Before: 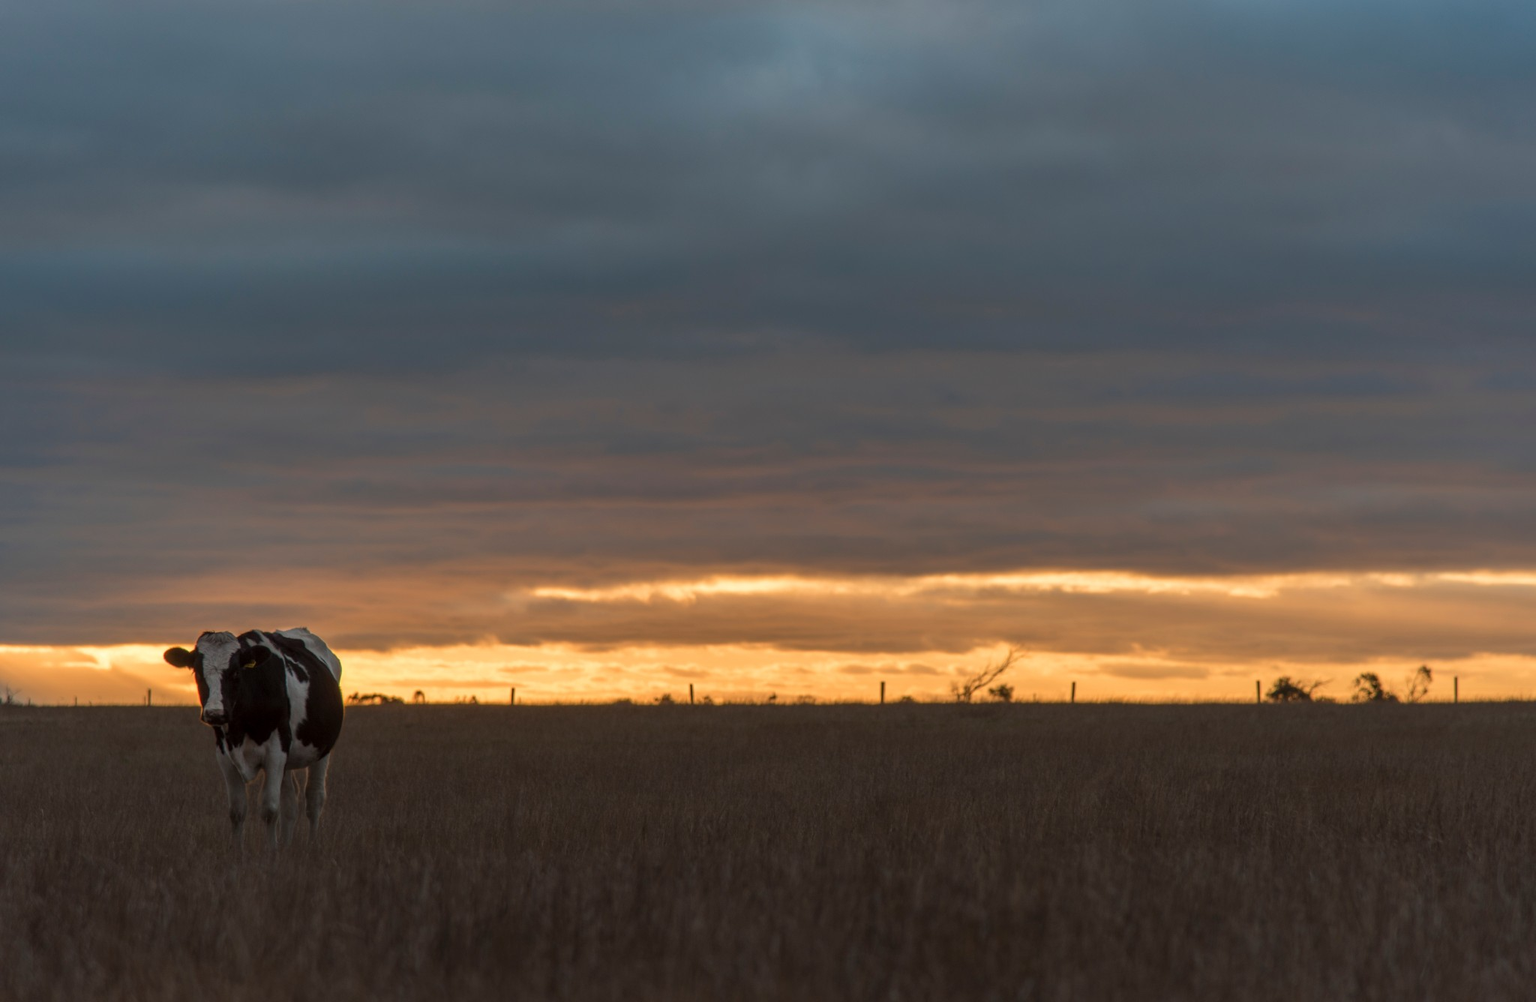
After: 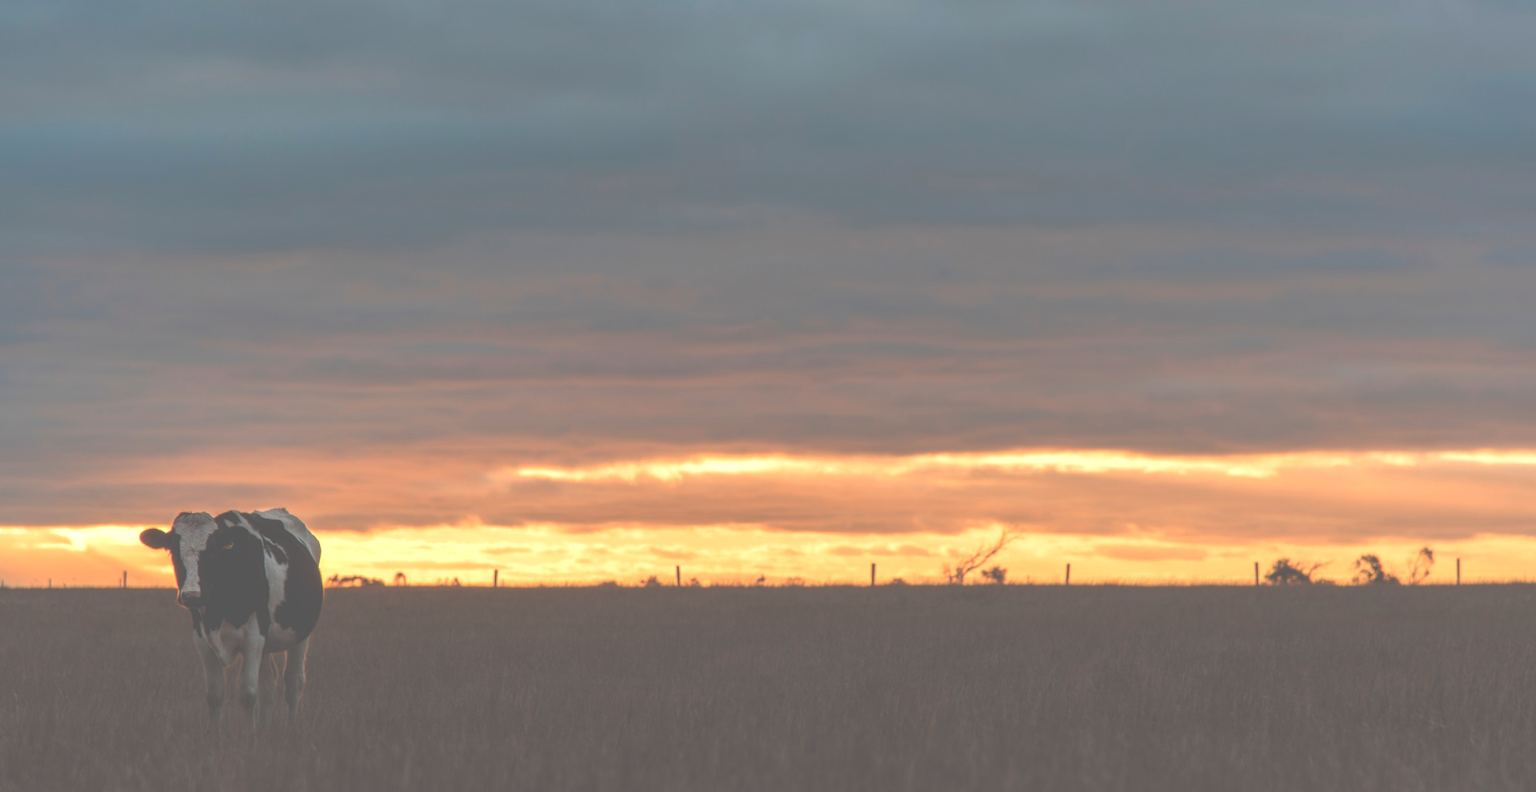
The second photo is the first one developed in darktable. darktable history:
crop and rotate: left 1.797%, top 12.954%, right 0.204%, bottom 9.528%
exposure: black level correction -0.072, exposure 0.501 EV, compensate highlight preservation false
